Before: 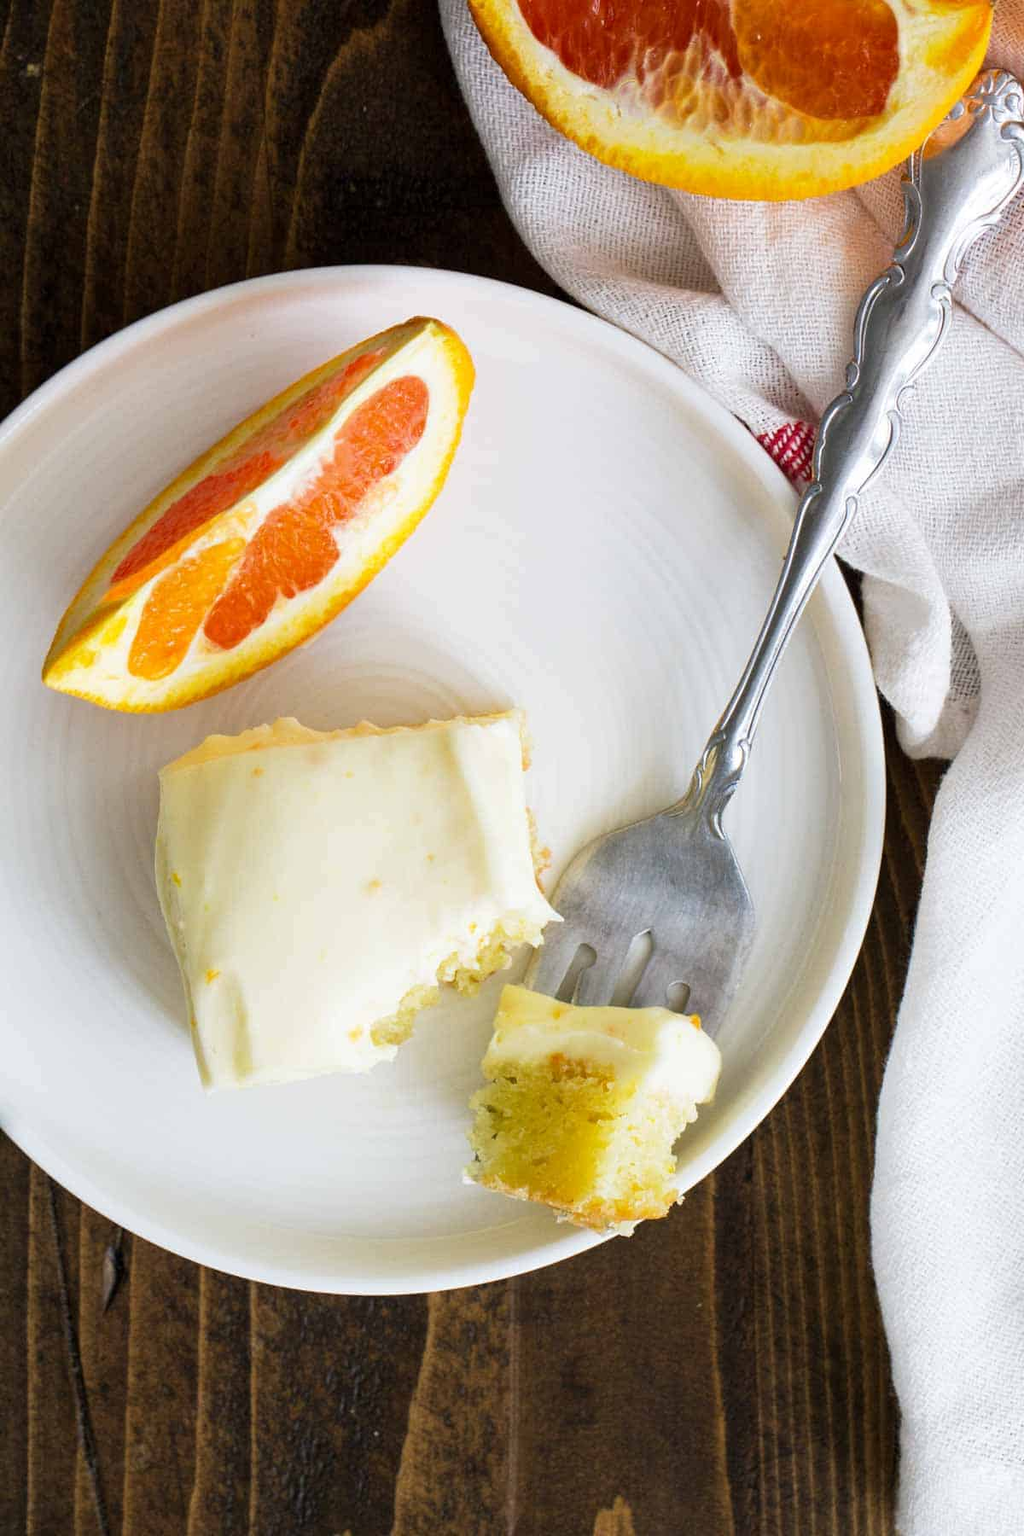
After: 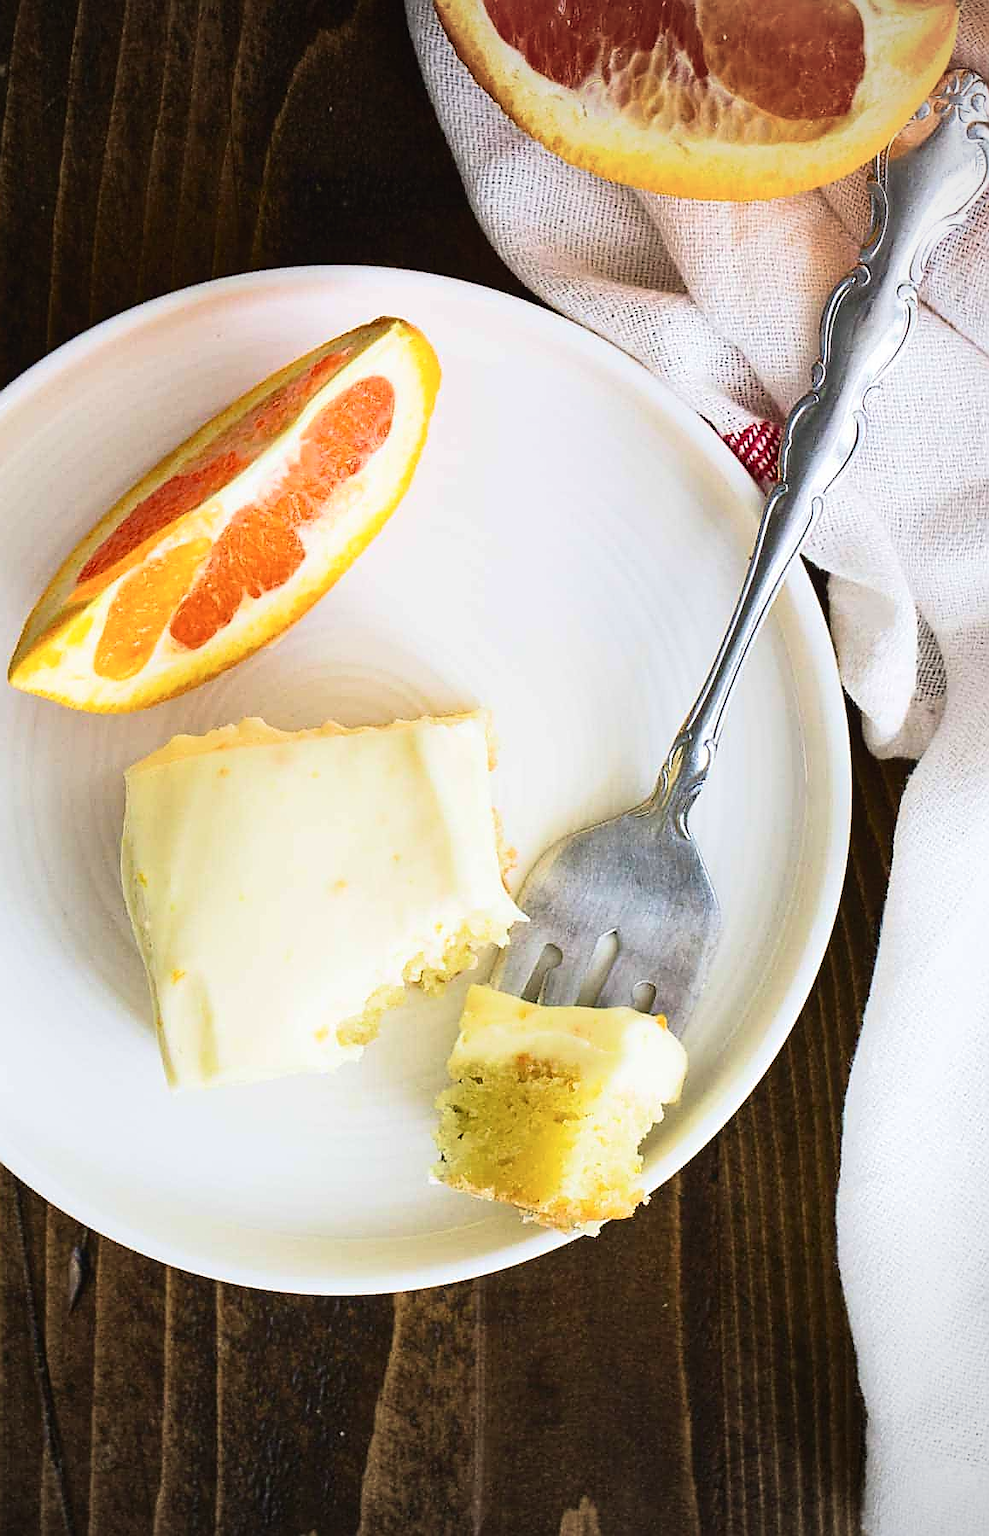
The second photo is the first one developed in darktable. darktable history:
vignetting: fall-off start 85.96%, fall-off radius 80.04%, width/height ratio 1.211, unbound false
tone curve: curves: ch0 [(0, 0.032) (0.181, 0.156) (0.751, 0.829) (1, 1)], color space Lab, independent channels, preserve colors none
crop and rotate: left 3.352%
velvia: on, module defaults
sharpen: radius 1.371, amount 1.26, threshold 0.8
